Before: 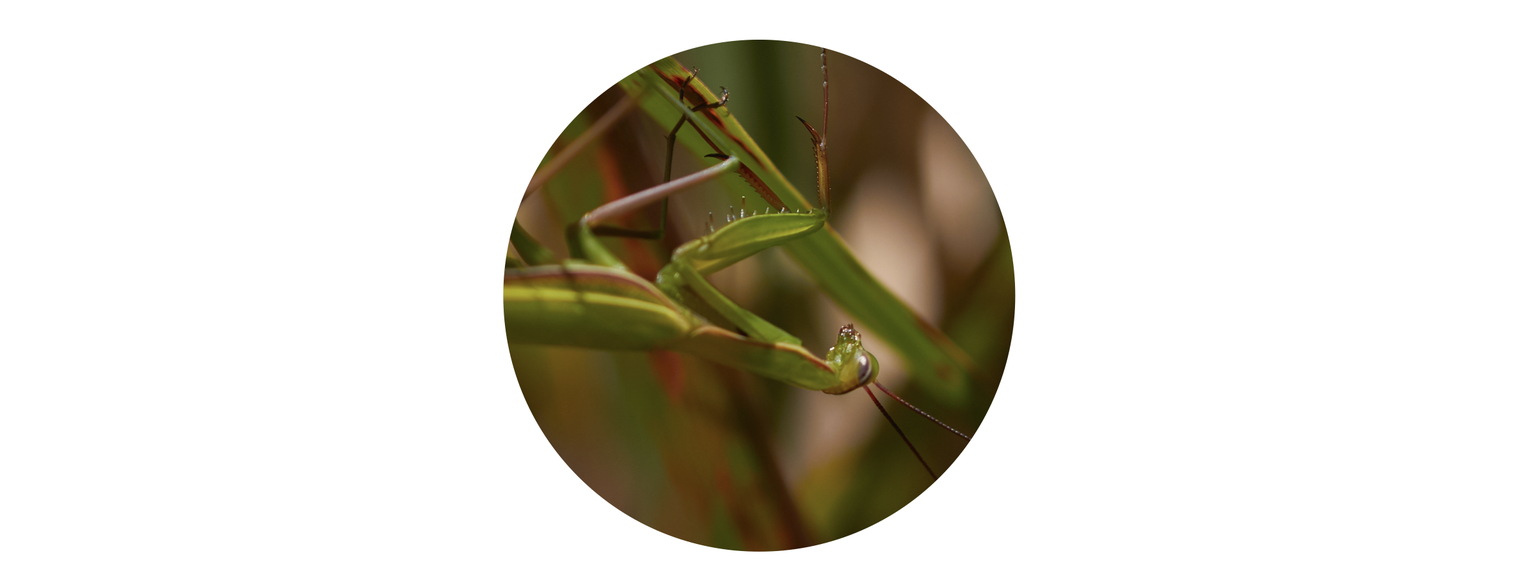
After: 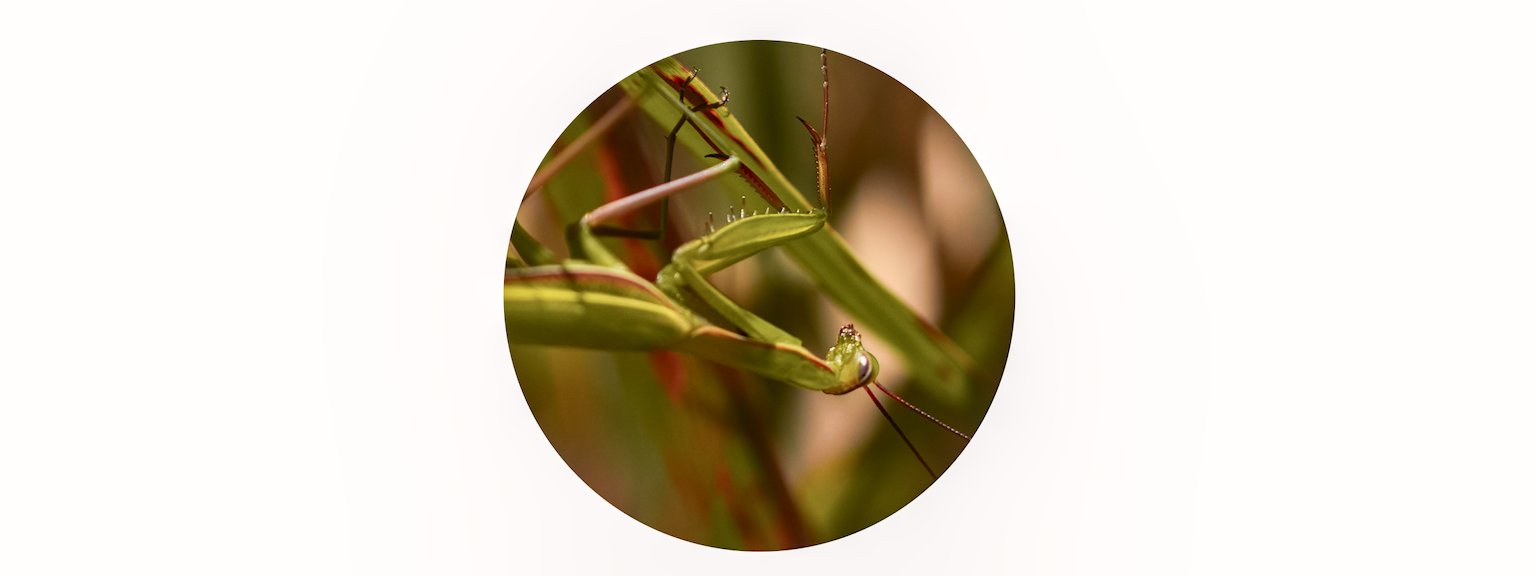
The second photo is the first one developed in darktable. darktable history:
tone curve: curves: ch0 [(0, 0) (0.239, 0.248) (0.508, 0.606) (0.828, 0.878) (1, 1)]; ch1 [(0, 0) (0.401, 0.42) (0.442, 0.47) (0.492, 0.498) (0.511, 0.516) (0.555, 0.586) (0.681, 0.739) (1, 1)]; ch2 [(0, 0) (0.411, 0.433) (0.5, 0.504) (0.545, 0.574) (1, 1)], color space Lab, independent channels, preserve colors none
local contrast: on, module defaults
